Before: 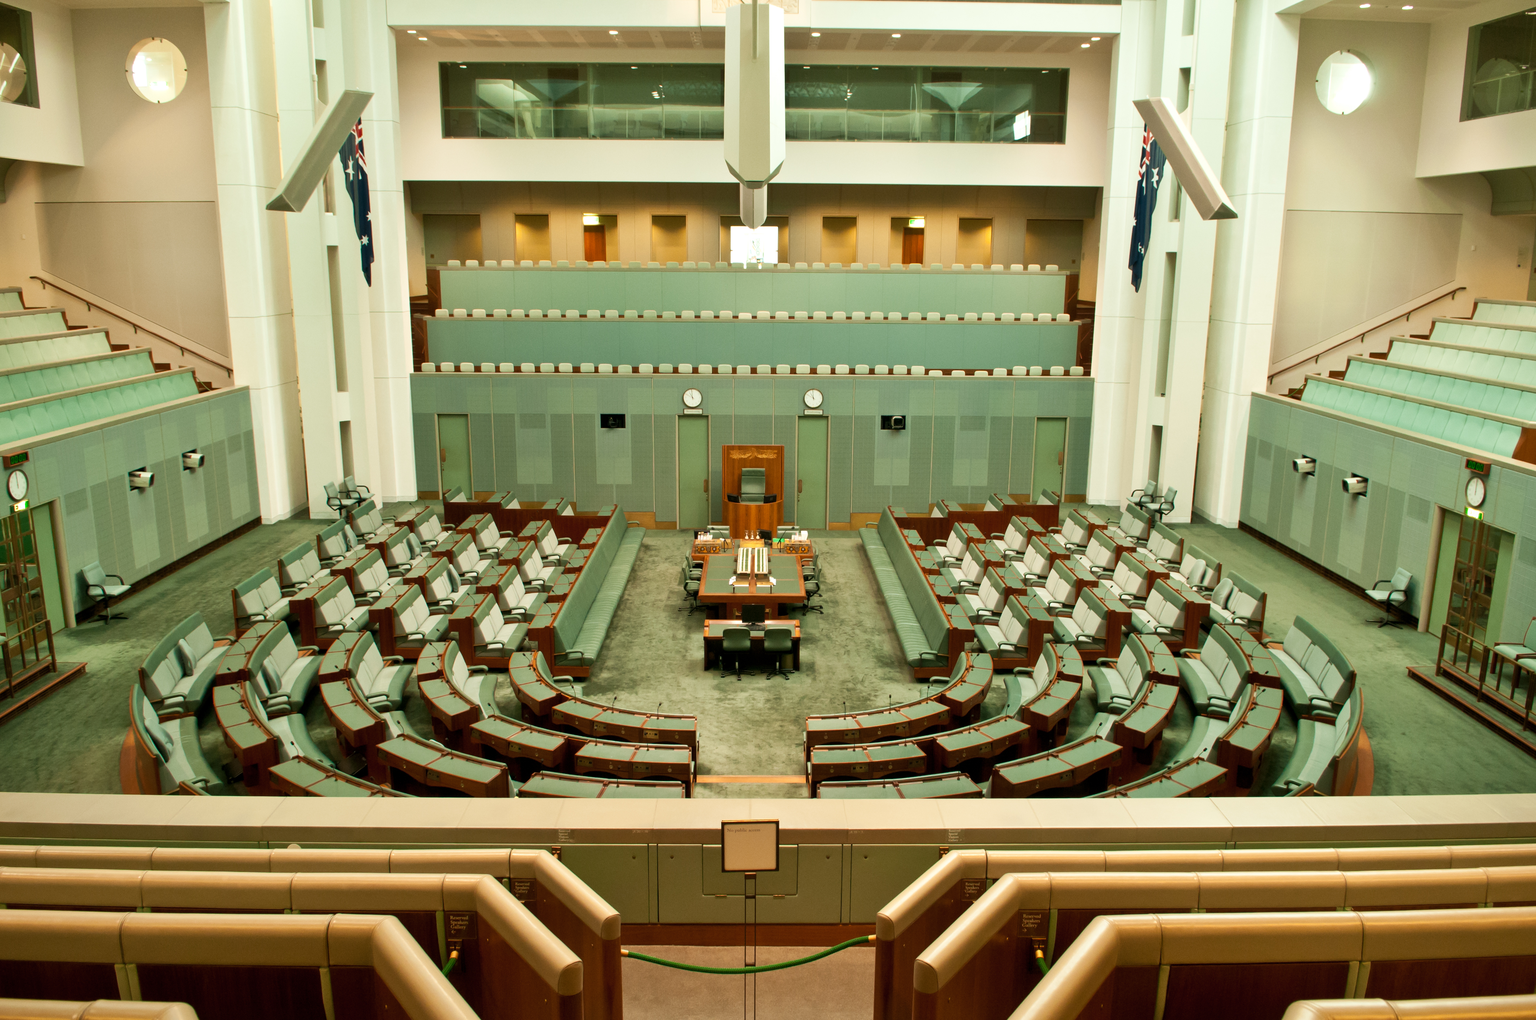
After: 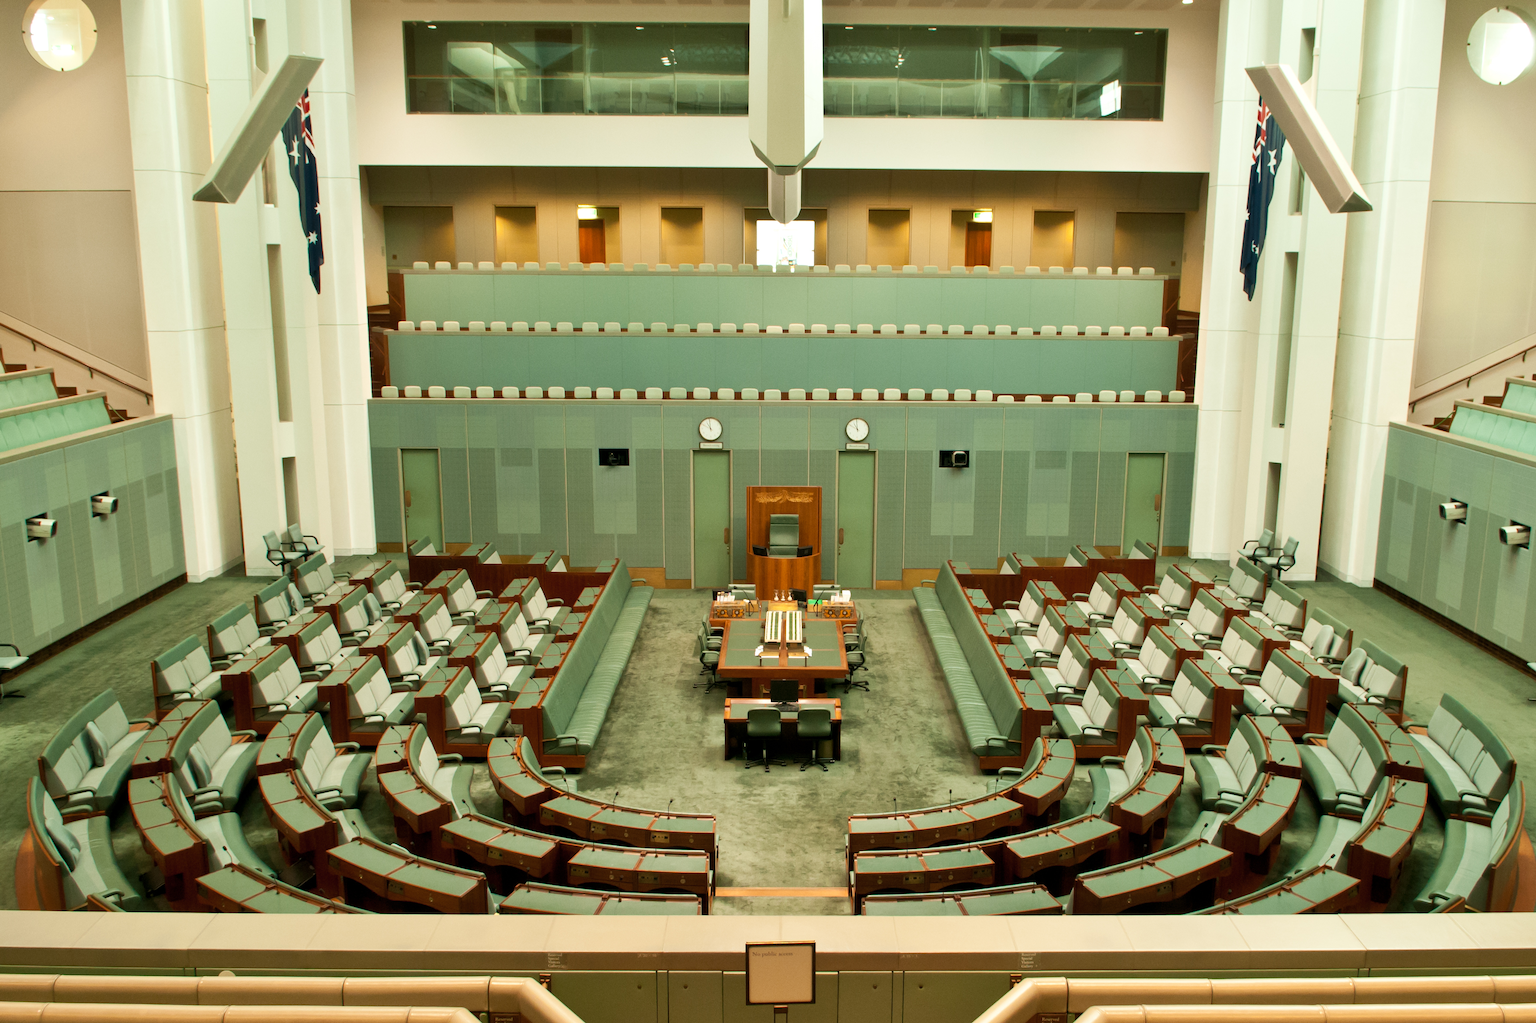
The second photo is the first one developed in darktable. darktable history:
crop and rotate: left 7.038%, top 4.398%, right 10.586%, bottom 12.934%
